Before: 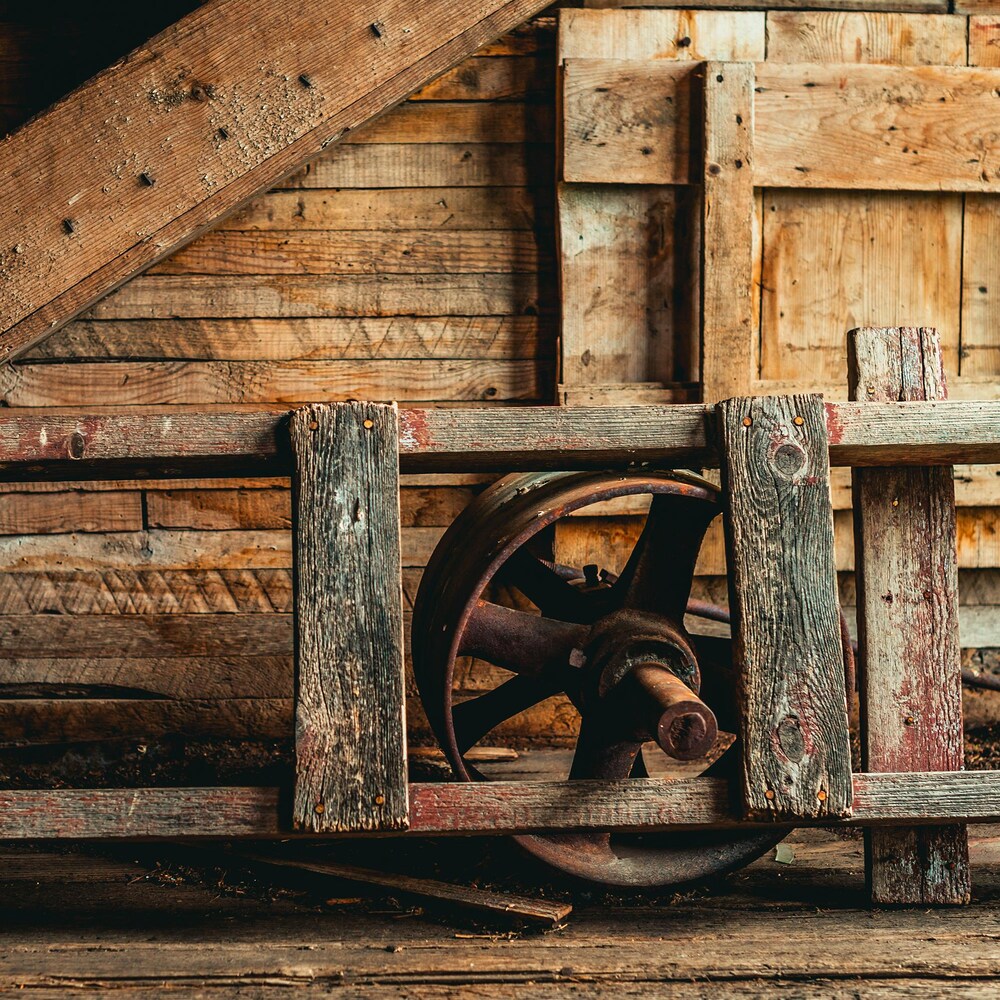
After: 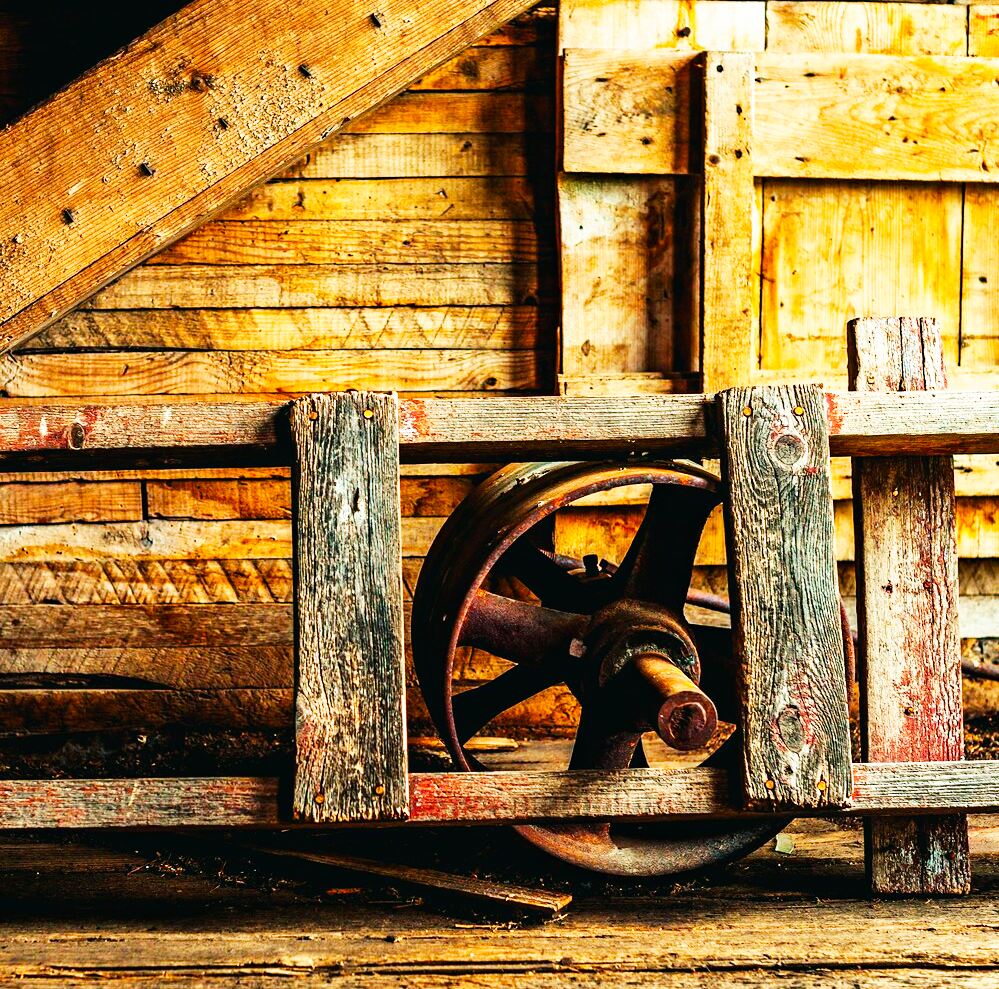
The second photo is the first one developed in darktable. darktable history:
color balance rgb: perceptual saturation grading › global saturation 20%, global vibrance 20%
base curve: curves: ch0 [(0, 0) (0.007, 0.004) (0.027, 0.03) (0.046, 0.07) (0.207, 0.54) (0.442, 0.872) (0.673, 0.972) (1, 1)], preserve colors none
crop: top 1.049%, right 0.001%
haze removal: adaptive false
